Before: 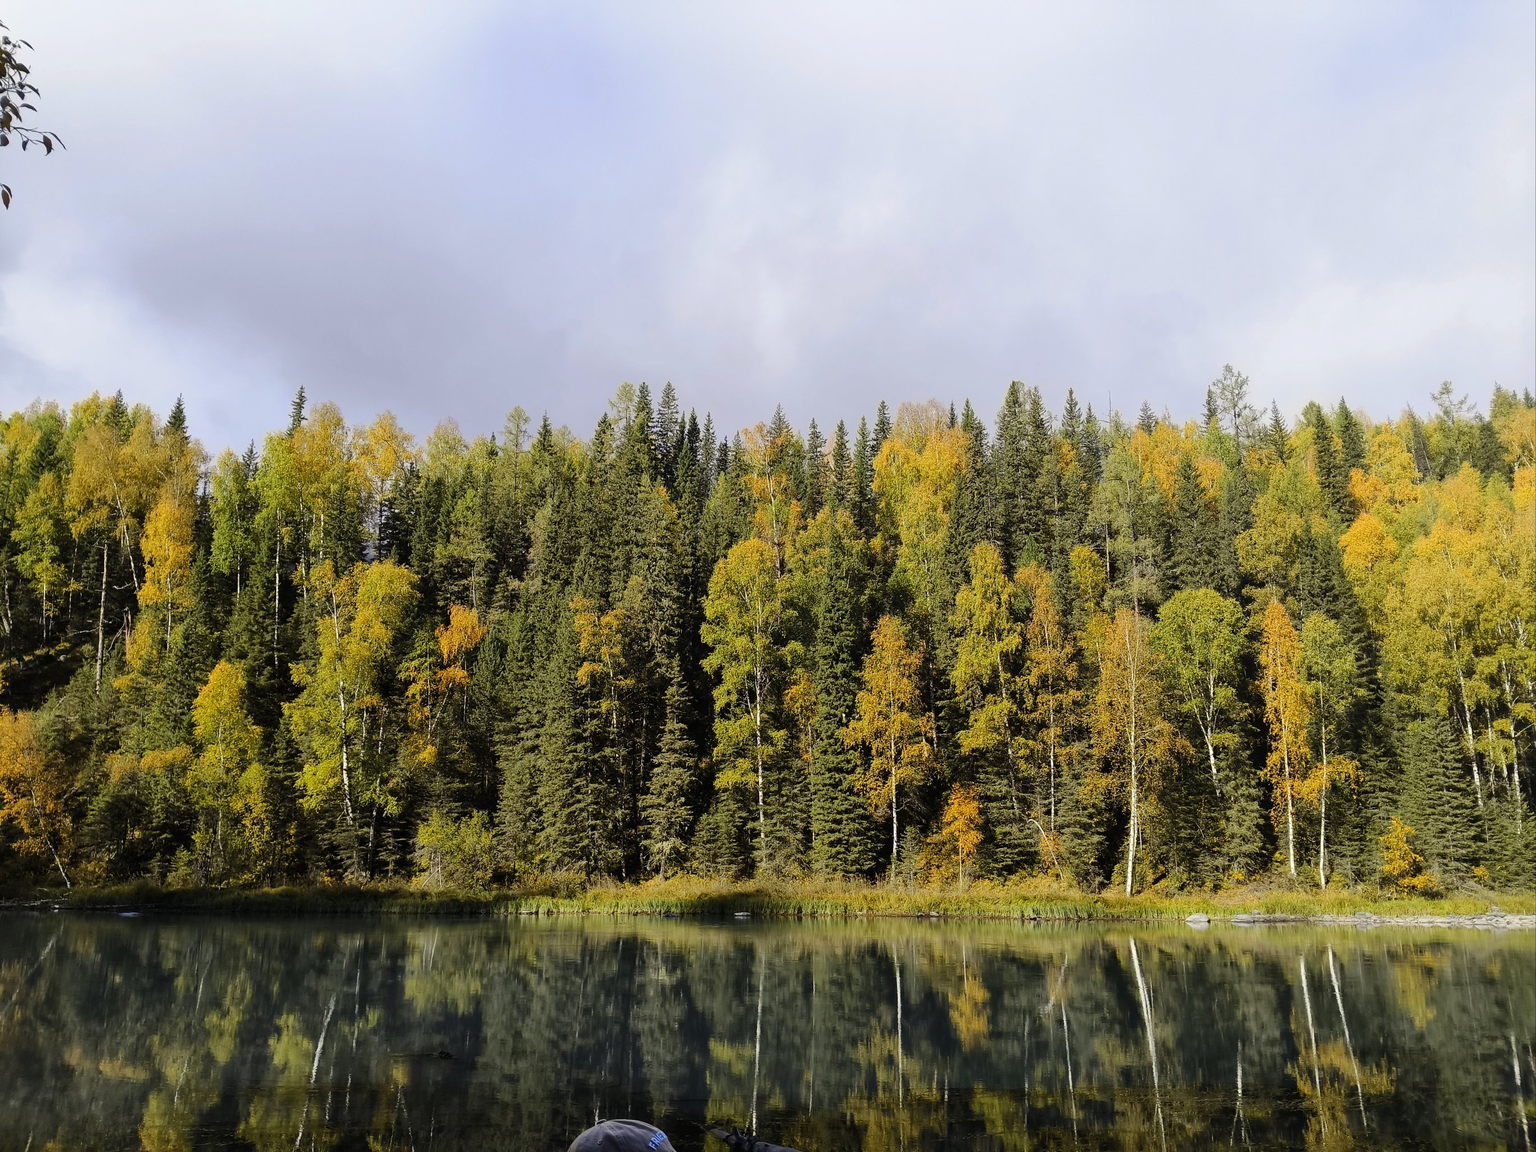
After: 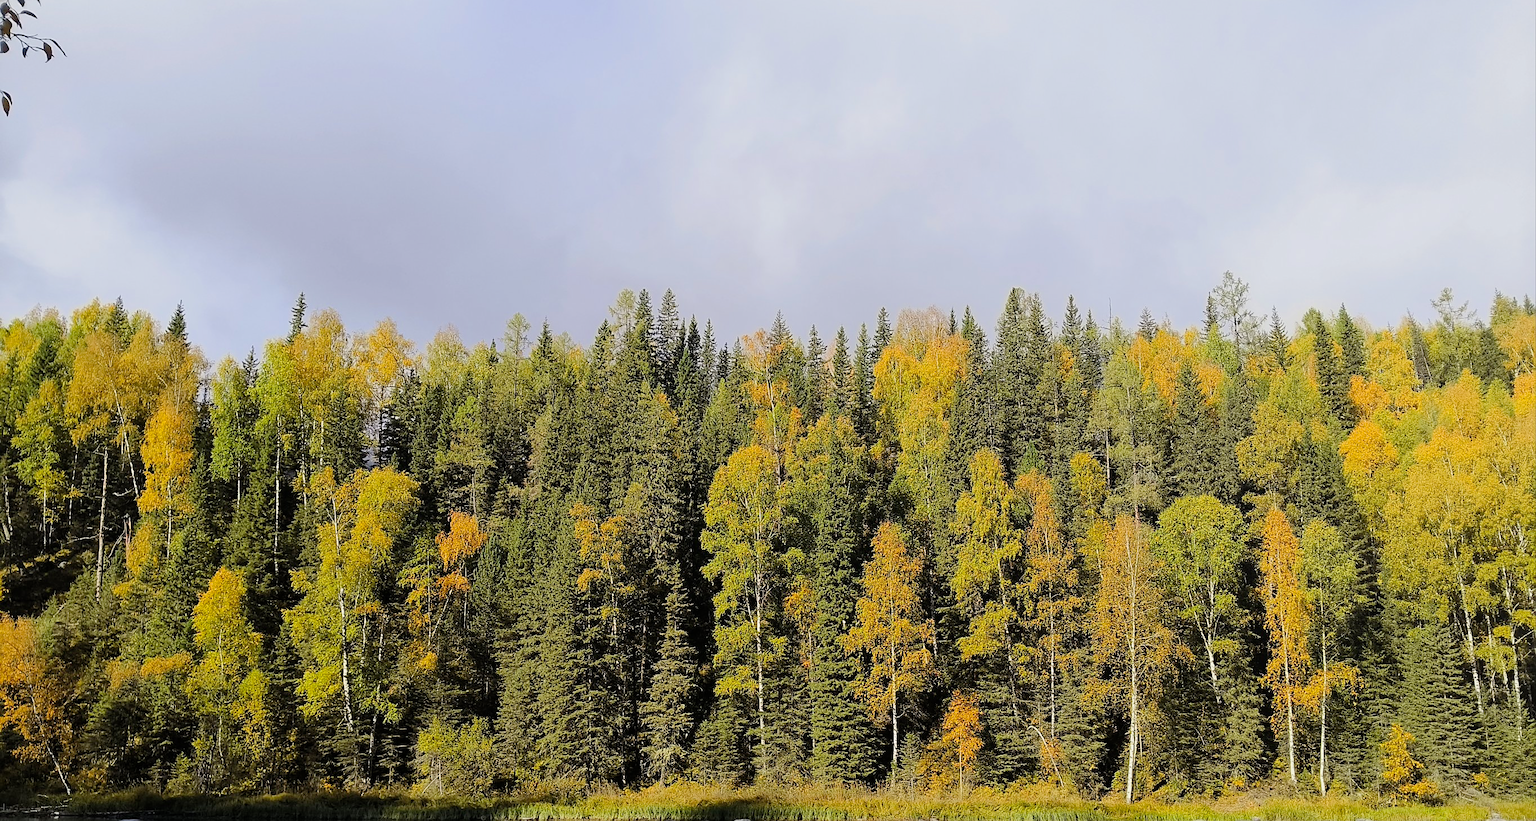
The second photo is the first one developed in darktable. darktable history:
filmic rgb: black relative exposure -16 EV, white relative exposure 4.06 EV, target black luminance 0%, hardness 7.65, latitude 72.8%, contrast 0.894, highlights saturation mix 10.11%, shadows ↔ highlights balance -0.372%
exposure: exposure 0.374 EV, compensate highlight preservation false
sharpen: amount 0.495
crop and rotate: top 8.151%, bottom 20.522%
